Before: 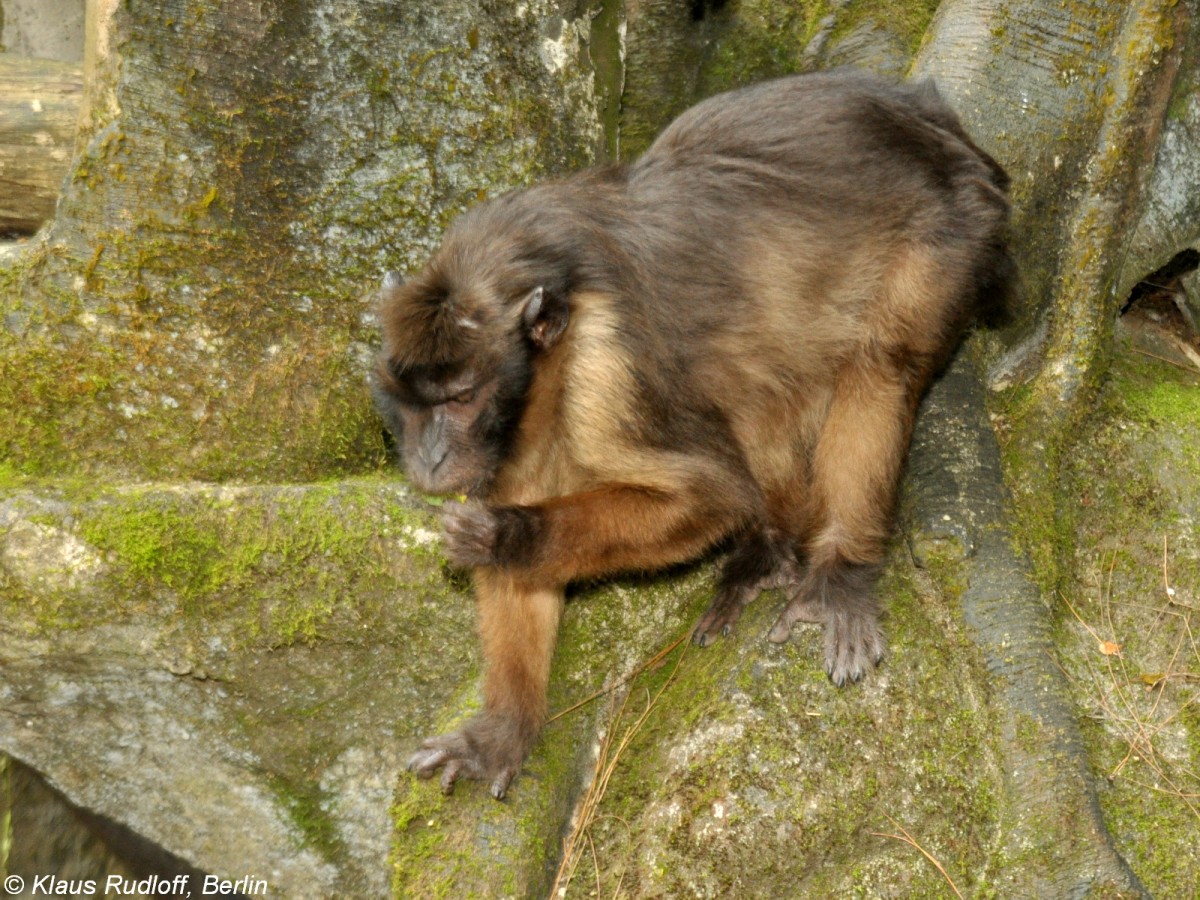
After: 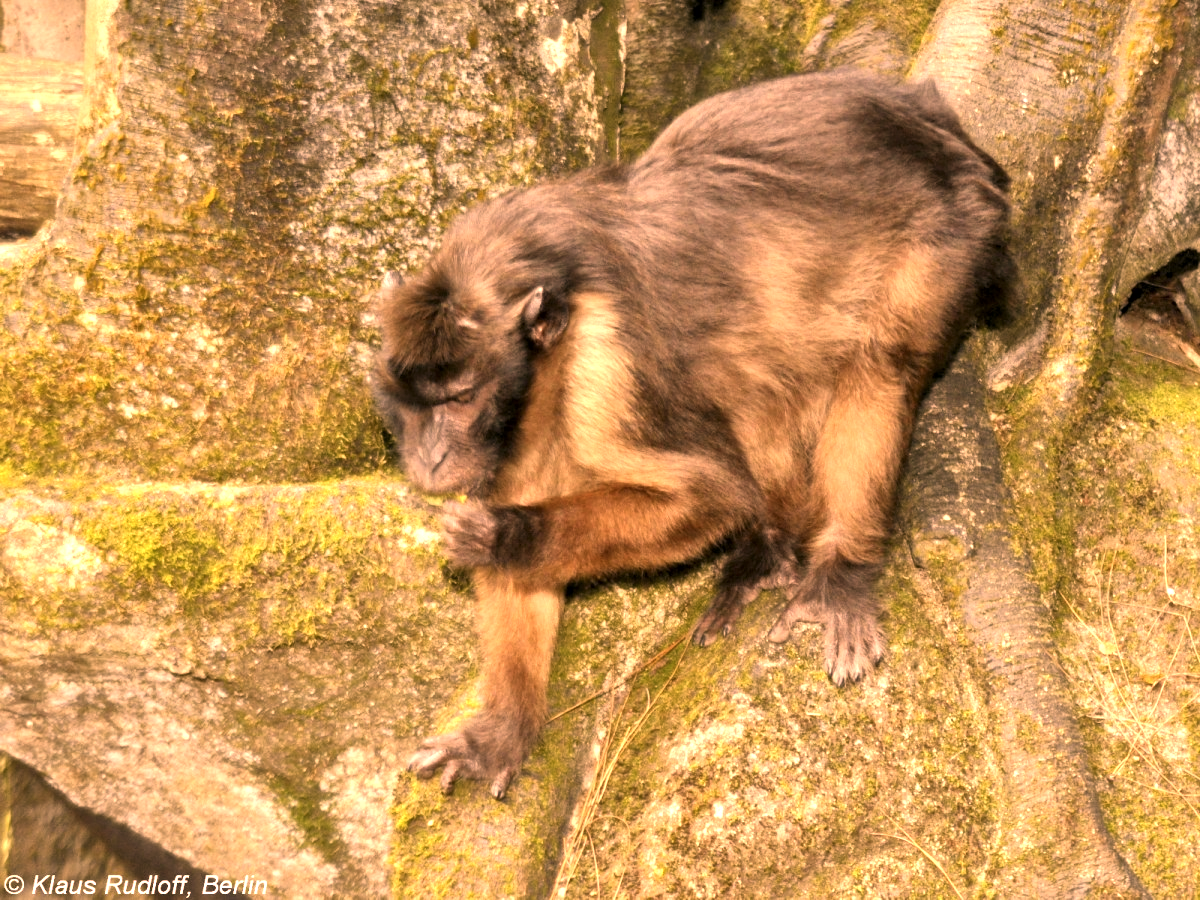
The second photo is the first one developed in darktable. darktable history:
color correction: highlights a* 39.37, highlights b* 39.8, saturation 0.694
local contrast: mode bilateral grid, contrast 21, coarseness 50, detail 139%, midtone range 0.2
exposure: black level correction 0, exposure 0.893 EV, compensate exposure bias true, compensate highlight preservation false
